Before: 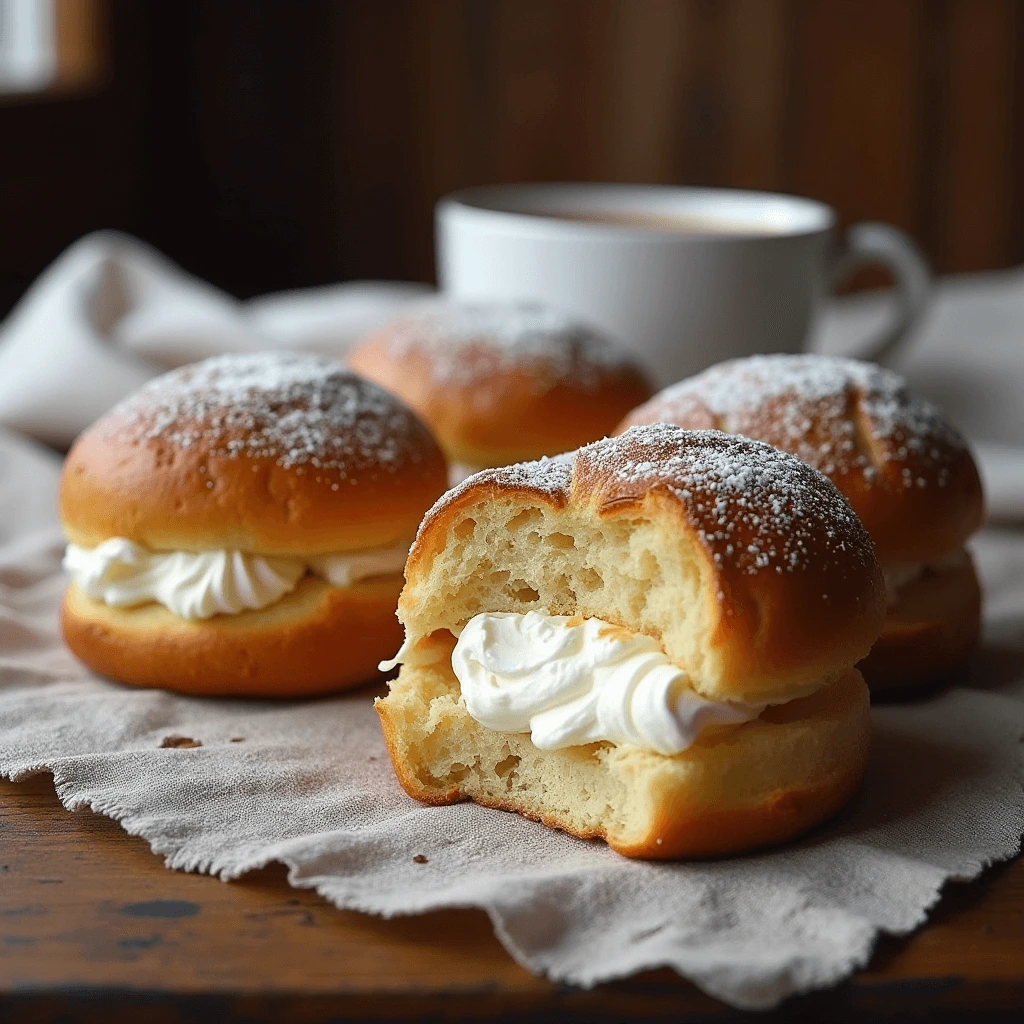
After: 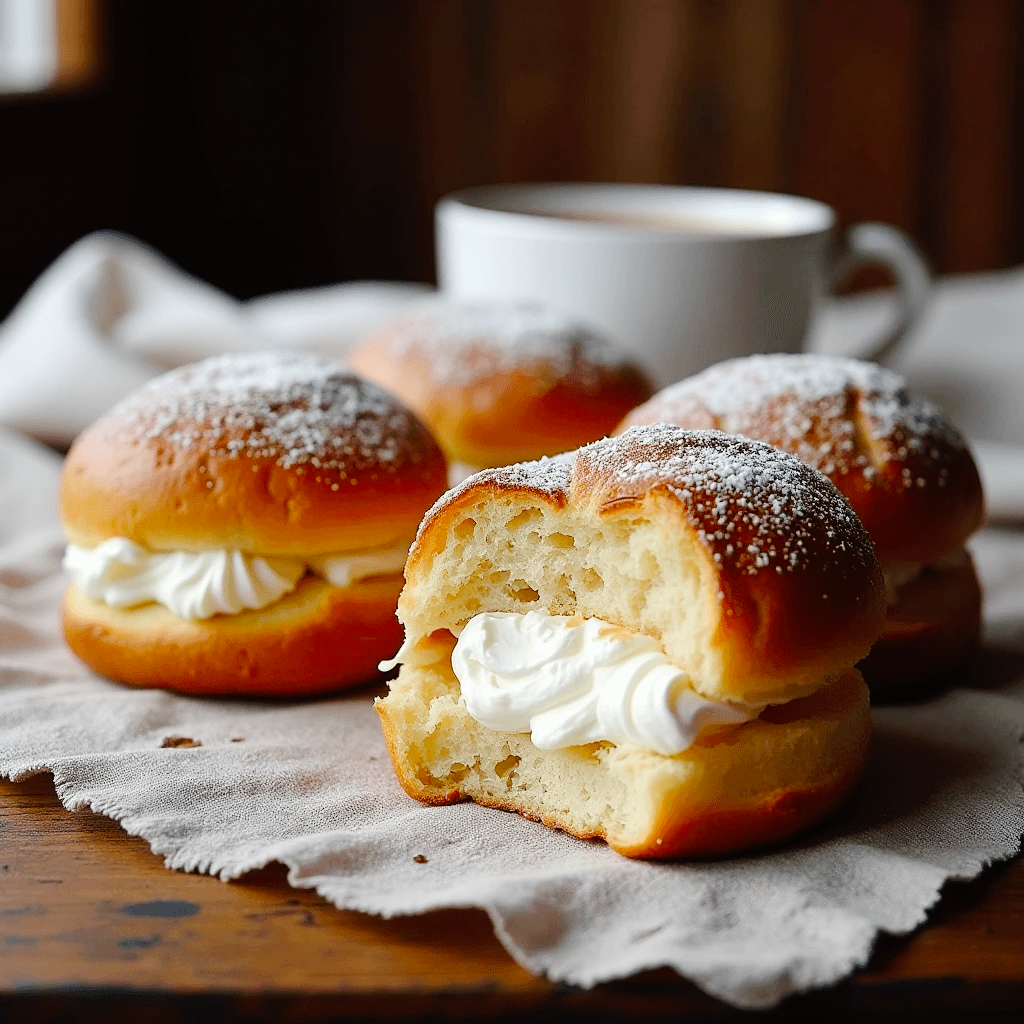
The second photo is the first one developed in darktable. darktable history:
tone equalizer: on, module defaults
tone curve: curves: ch0 [(0, 0) (0.003, 0.009) (0.011, 0.009) (0.025, 0.01) (0.044, 0.02) (0.069, 0.032) (0.1, 0.048) (0.136, 0.092) (0.177, 0.153) (0.224, 0.217) (0.277, 0.306) (0.335, 0.402) (0.399, 0.488) (0.468, 0.574) (0.543, 0.648) (0.623, 0.716) (0.709, 0.783) (0.801, 0.851) (0.898, 0.92) (1, 1)], preserve colors none
